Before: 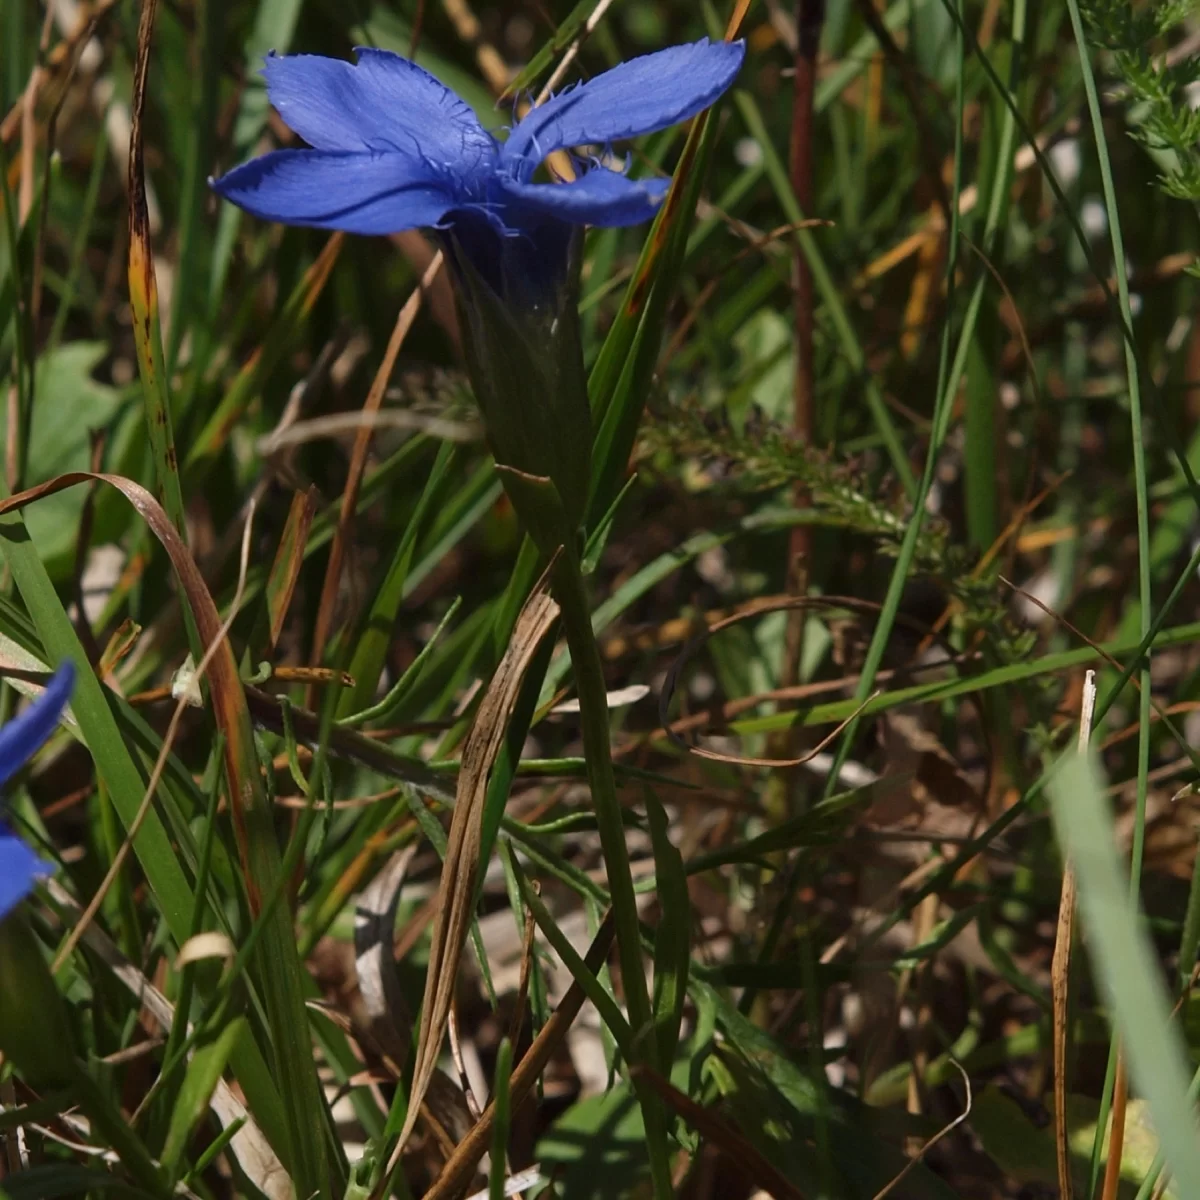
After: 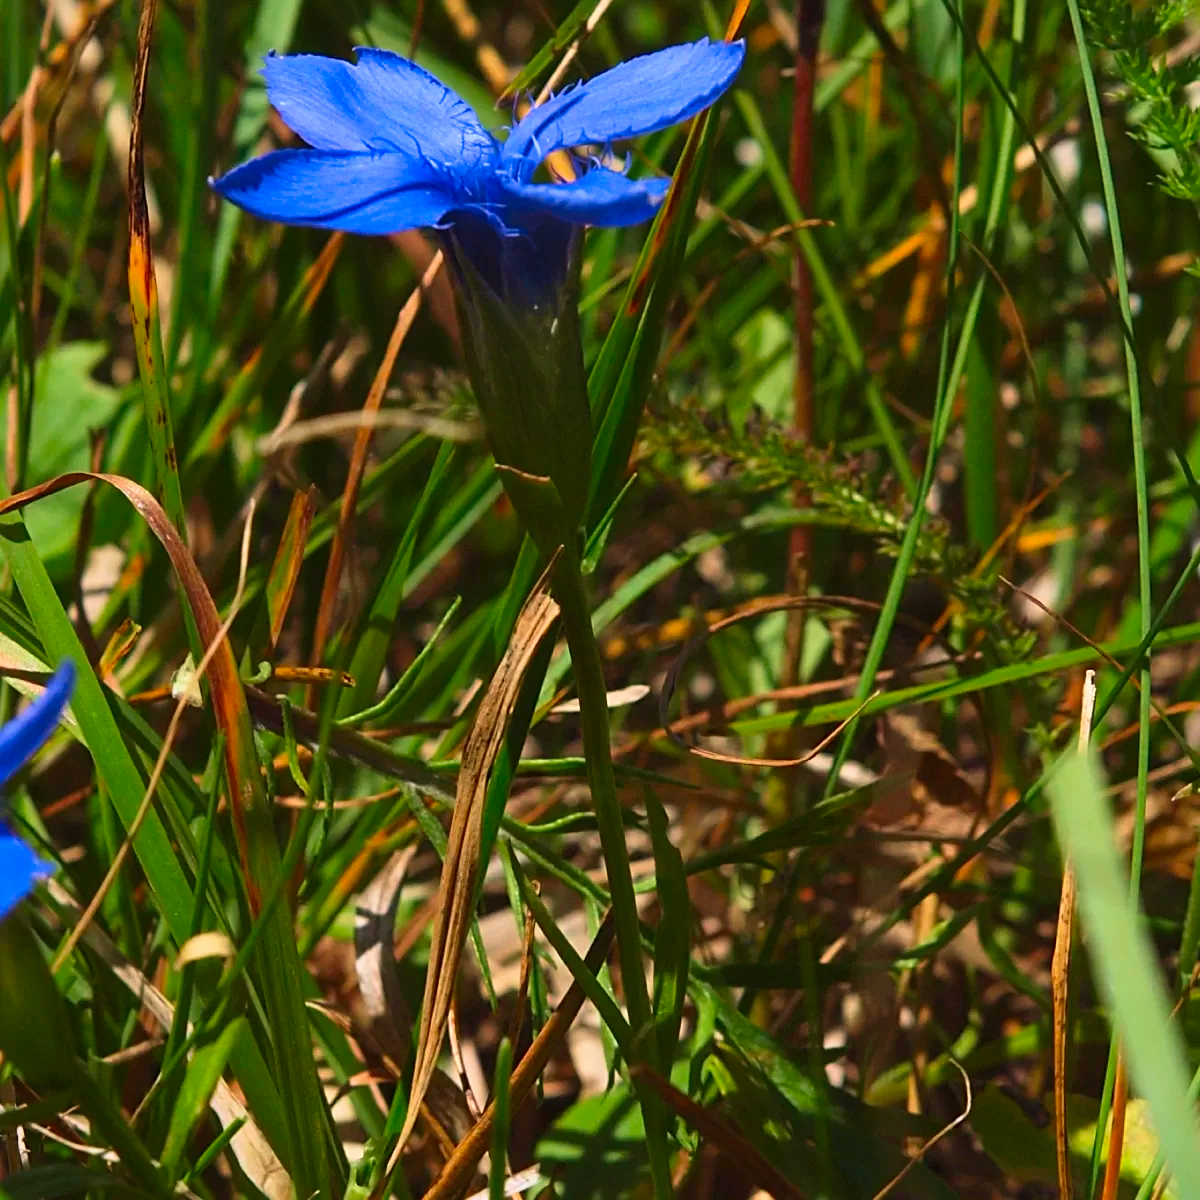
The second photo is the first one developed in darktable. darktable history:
contrast brightness saturation: contrast 0.195, brightness 0.196, saturation 0.811
velvia: on, module defaults
sharpen: radius 2.477, amount 0.326
